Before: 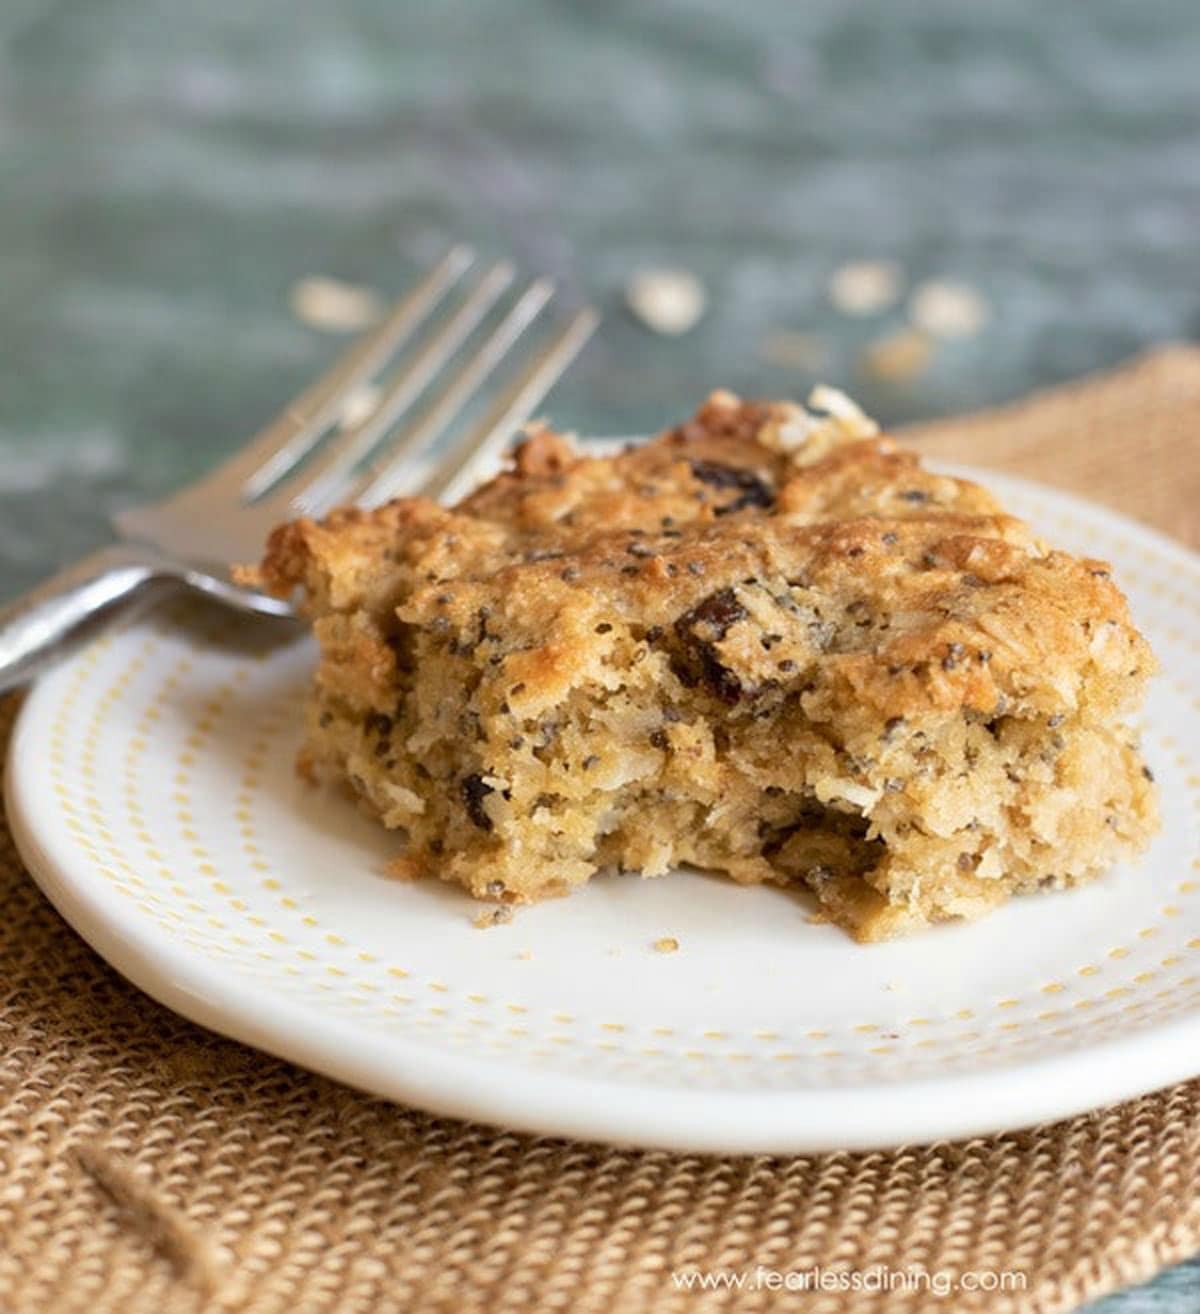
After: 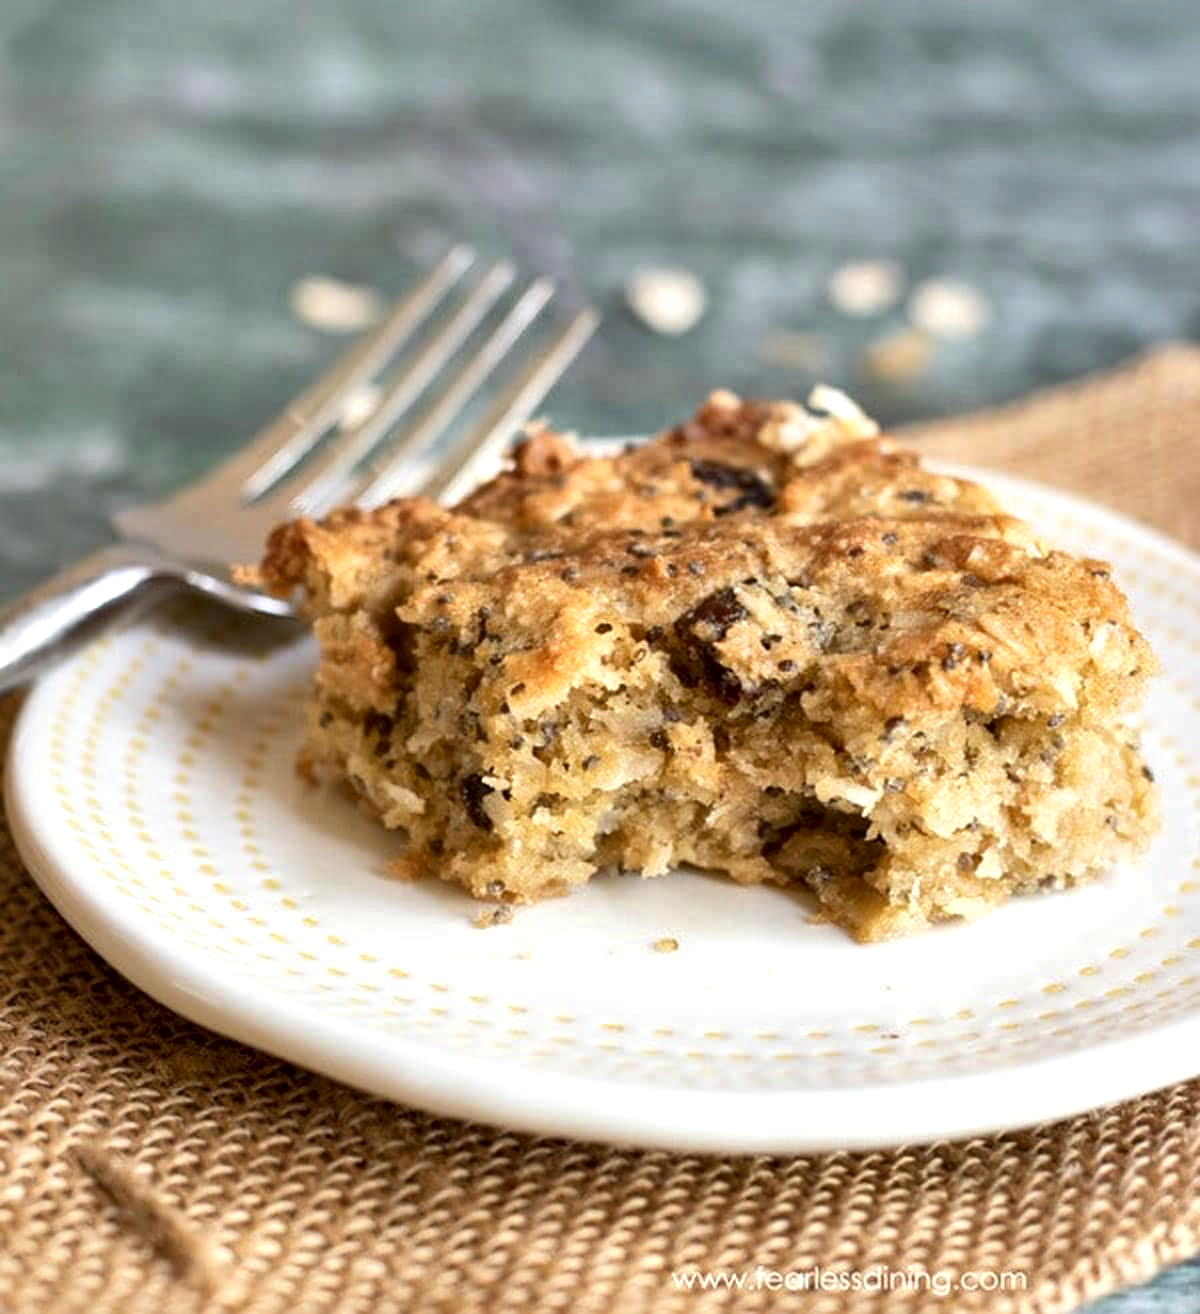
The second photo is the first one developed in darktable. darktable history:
local contrast: mode bilateral grid, contrast 24, coarseness 59, detail 151%, midtone range 0.2
exposure: exposure 0.201 EV, compensate highlight preservation false
base curve: preserve colors none
